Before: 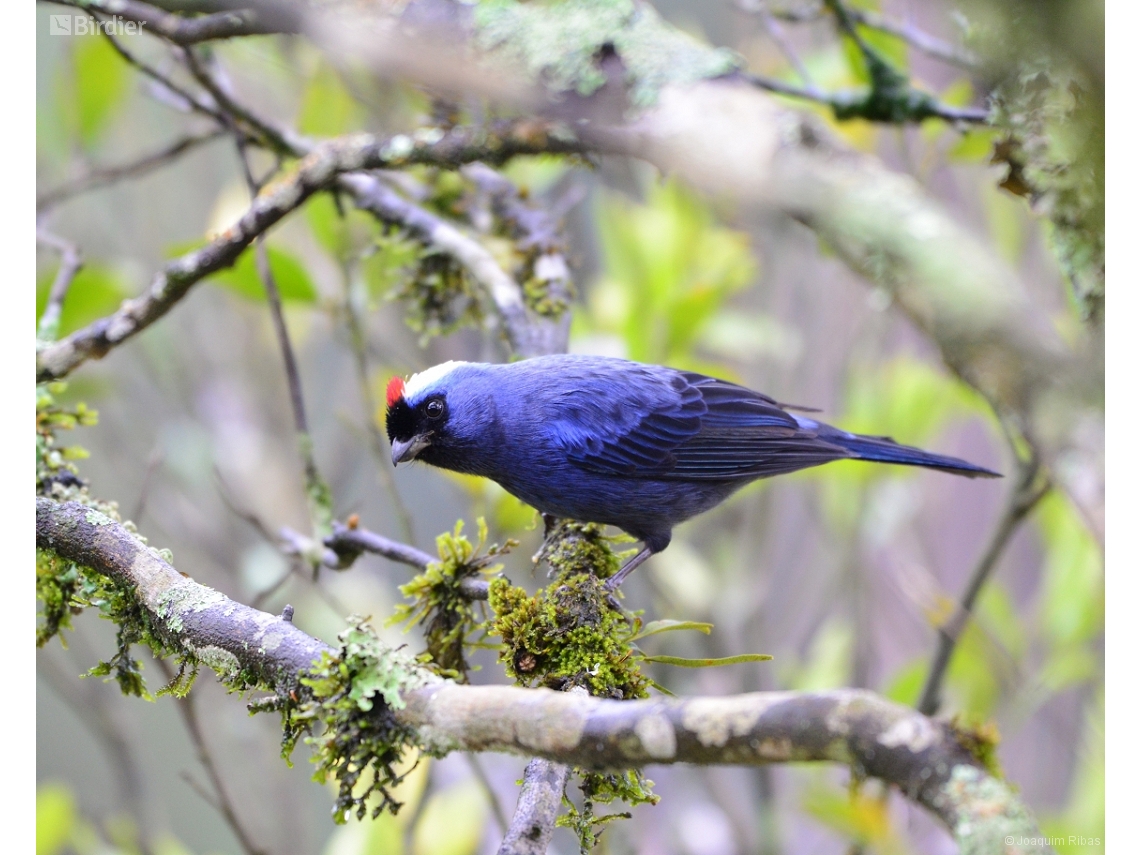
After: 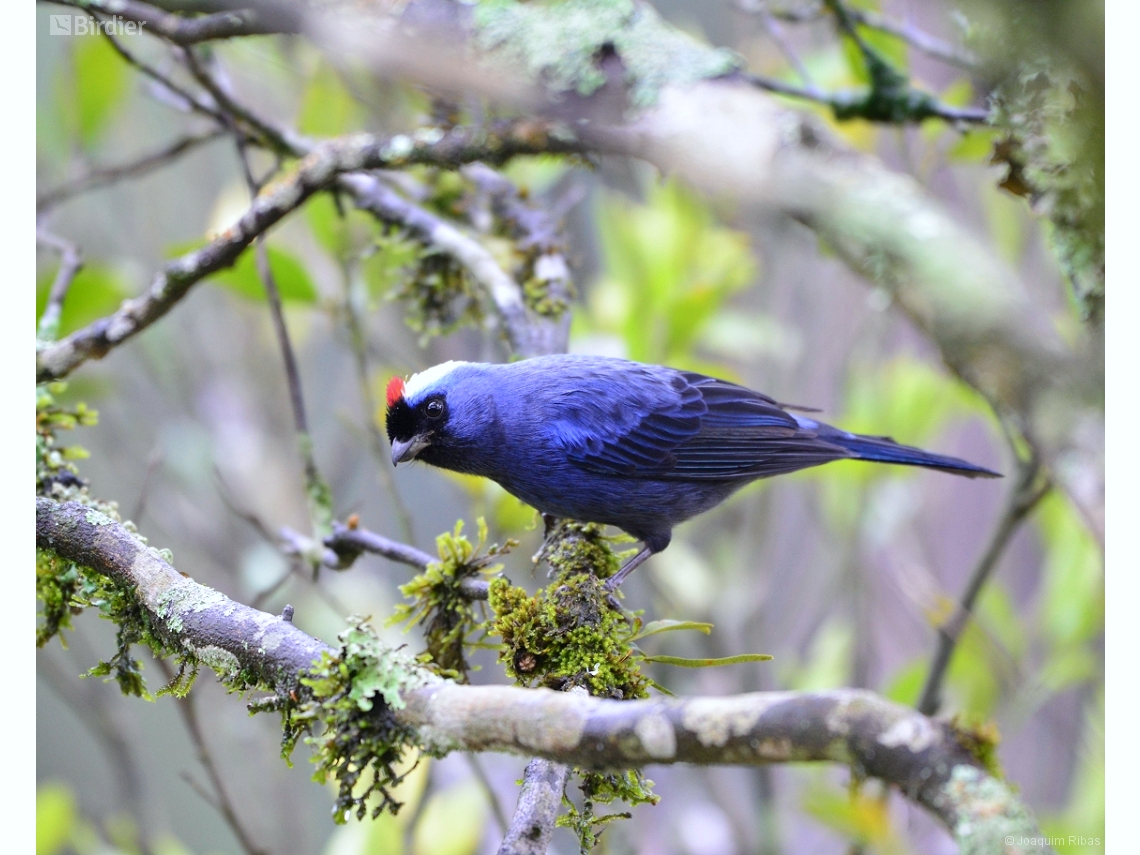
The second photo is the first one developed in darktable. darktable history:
shadows and highlights: shadows 29.17, highlights -29.08, low approximation 0.01, soften with gaussian
color calibration: x 0.354, y 0.368, temperature 4712.56 K, saturation algorithm version 1 (2020)
